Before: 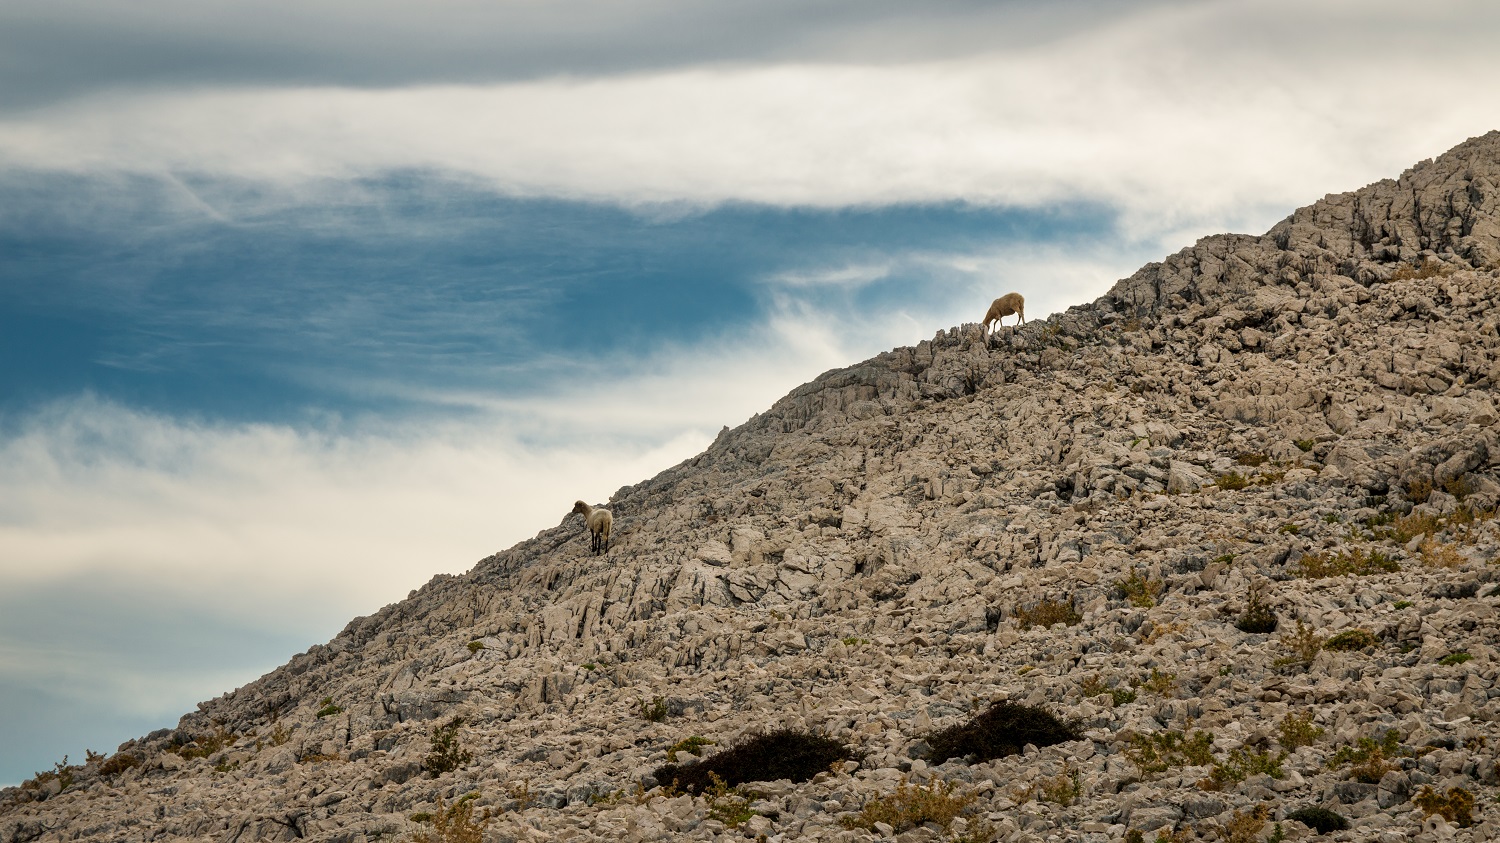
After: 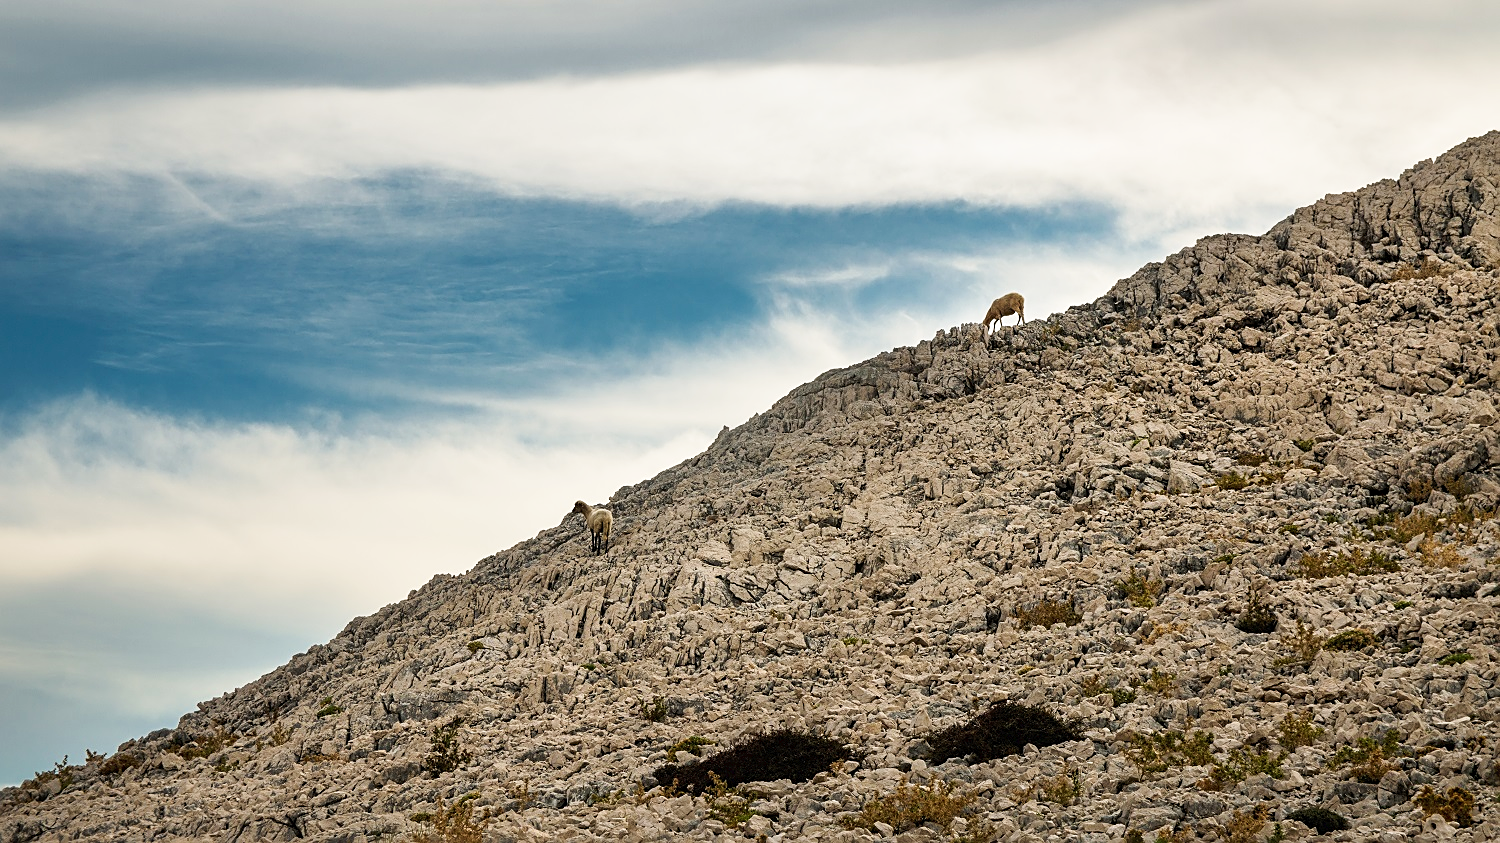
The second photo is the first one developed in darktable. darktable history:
tone curve: curves: ch0 [(0, 0) (0.003, 0.019) (0.011, 0.022) (0.025, 0.03) (0.044, 0.049) (0.069, 0.08) (0.1, 0.111) (0.136, 0.144) (0.177, 0.189) (0.224, 0.23) (0.277, 0.285) (0.335, 0.356) (0.399, 0.428) (0.468, 0.511) (0.543, 0.597) (0.623, 0.682) (0.709, 0.773) (0.801, 0.865) (0.898, 0.945) (1, 1)], preserve colors none
sharpen: on, module defaults
